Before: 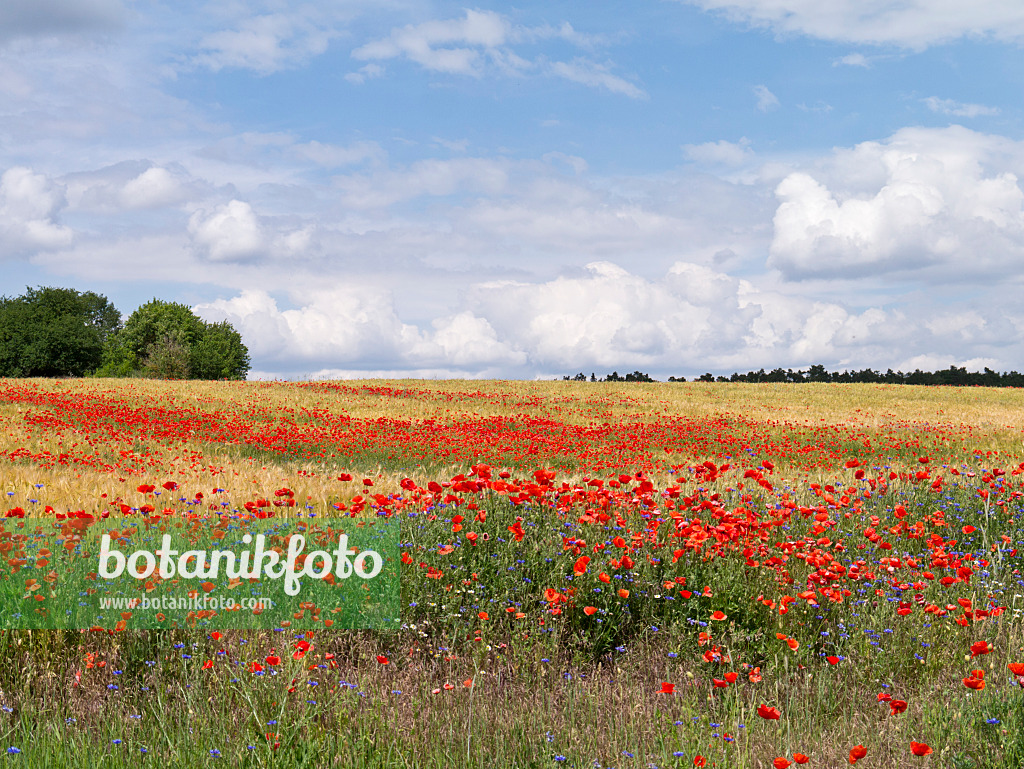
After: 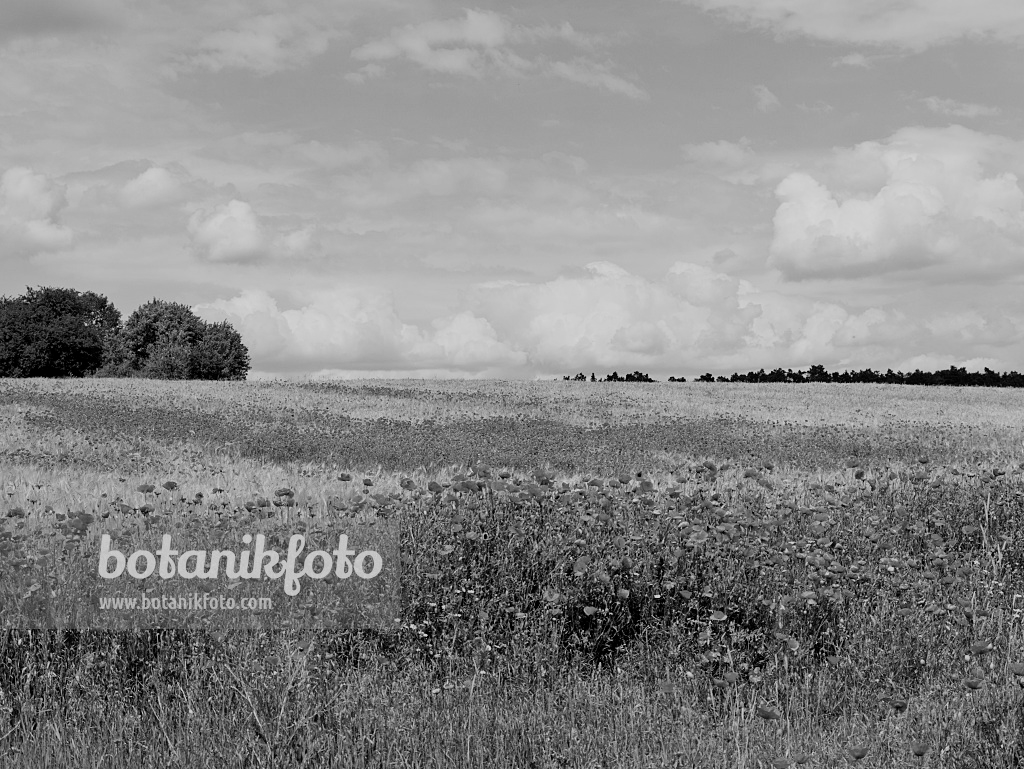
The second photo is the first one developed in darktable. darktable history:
filmic rgb: middle gray luminance 29%, black relative exposure -10.3 EV, white relative exposure 5.5 EV, threshold 6 EV, target black luminance 0%, hardness 3.95, latitude 2.04%, contrast 1.132, highlights saturation mix 5%, shadows ↔ highlights balance 15.11%, add noise in highlights 0, preserve chrominance no, color science v3 (2019), use custom middle-gray values true, iterations of high-quality reconstruction 0, contrast in highlights soft, enable highlight reconstruction true
color correction: highlights a* -5.94, highlights b* 11.19
monochrome: on, module defaults
exposure: exposure 0.367 EV, compensate highlight preservation false
